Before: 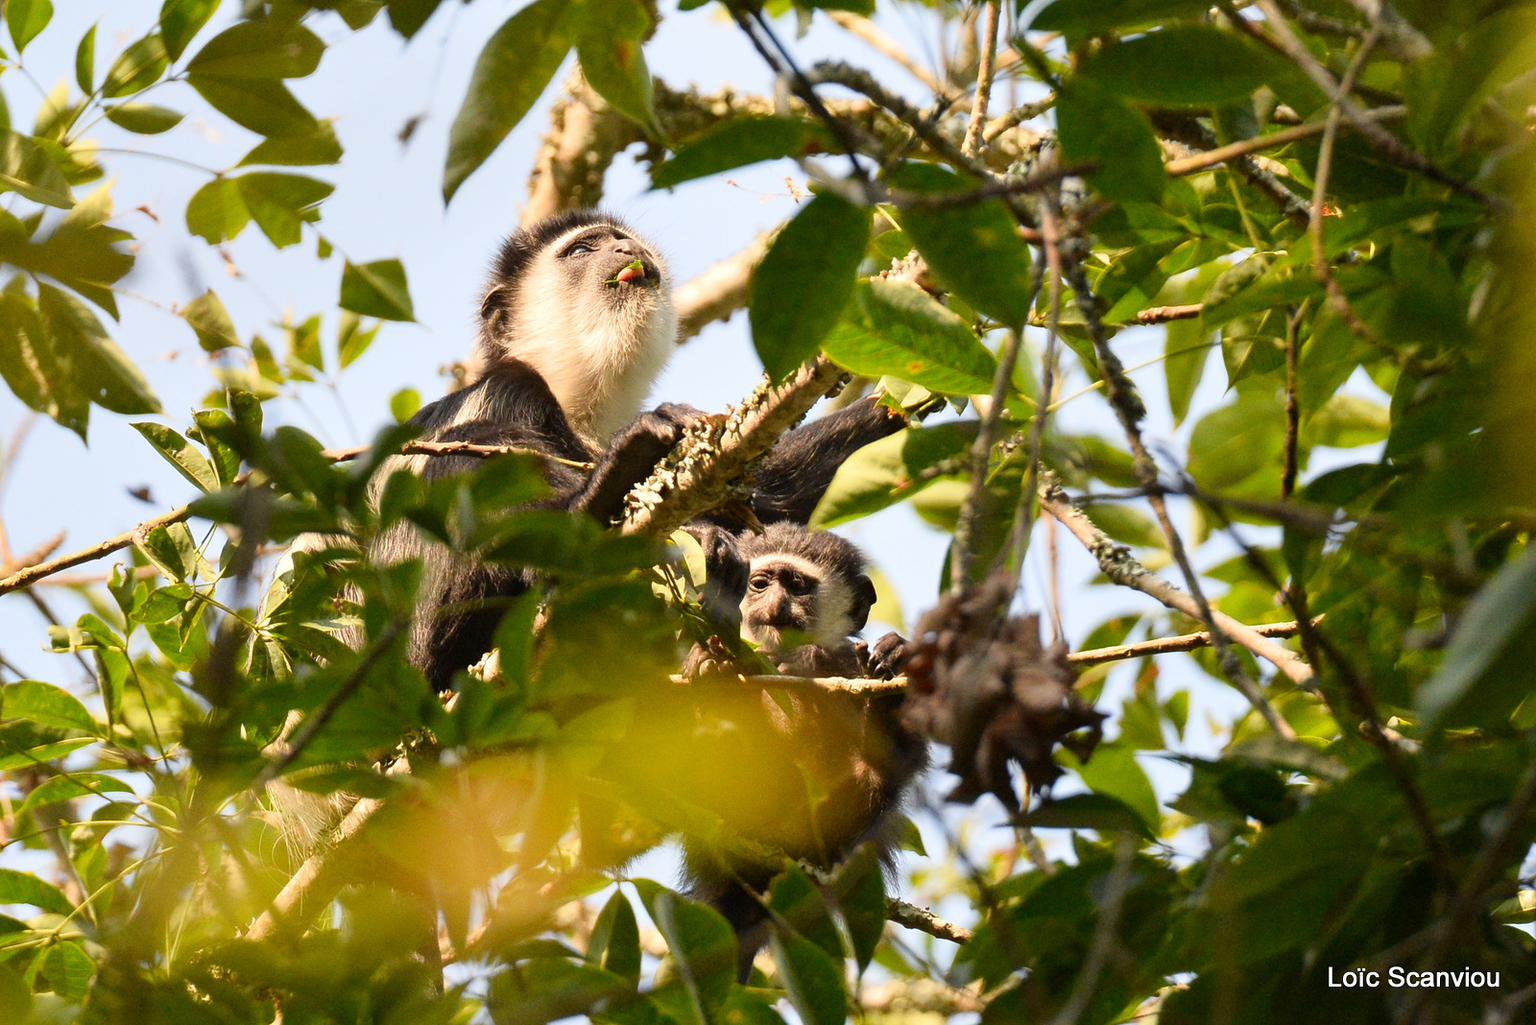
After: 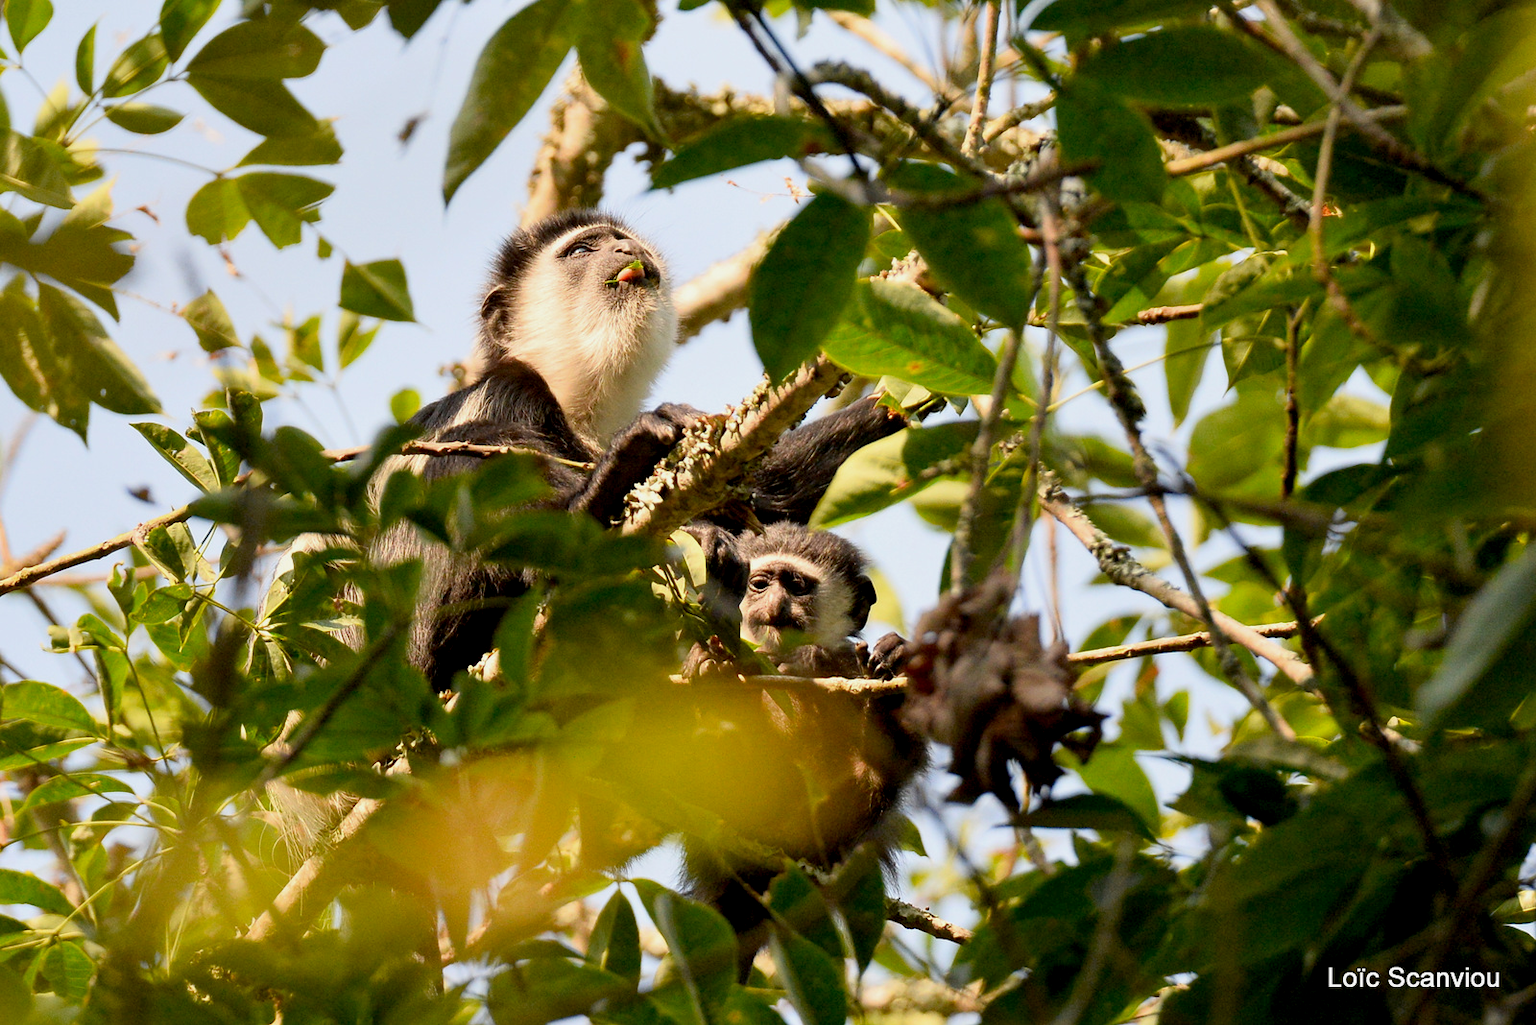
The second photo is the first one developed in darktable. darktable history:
exposure: black level correction 0.009, exposure -0.162 EV, compensate highlight preservation false
